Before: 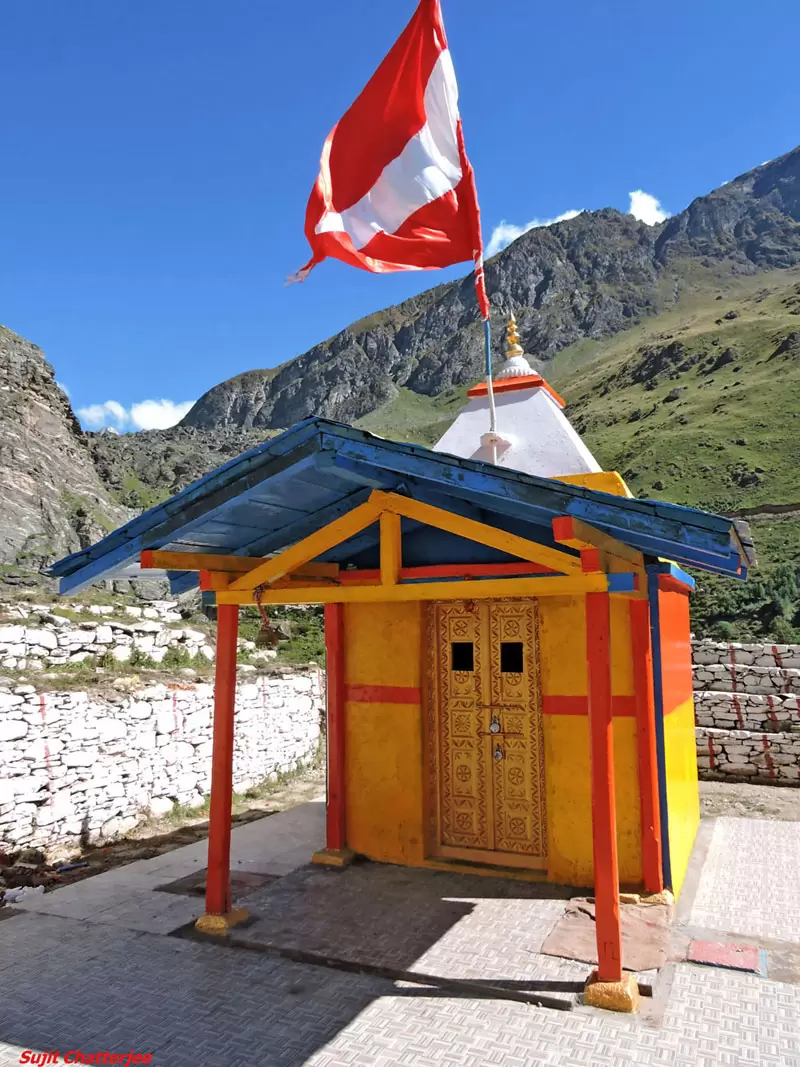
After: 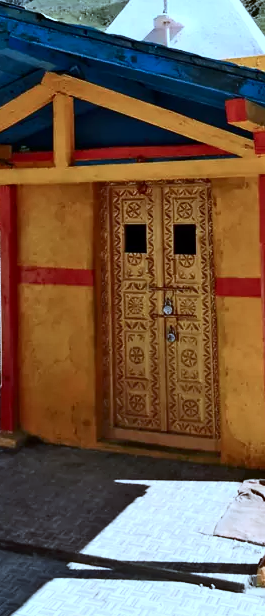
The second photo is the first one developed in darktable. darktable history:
white balance: red 0.982, blue 1.018
contrast brightness saturation: contrast 0.28
color correction: highlights a* -9.73, highlights b* -21.22
crop: left 40.878%, top 39.176%, right 25.993%, bottom 3.081%
